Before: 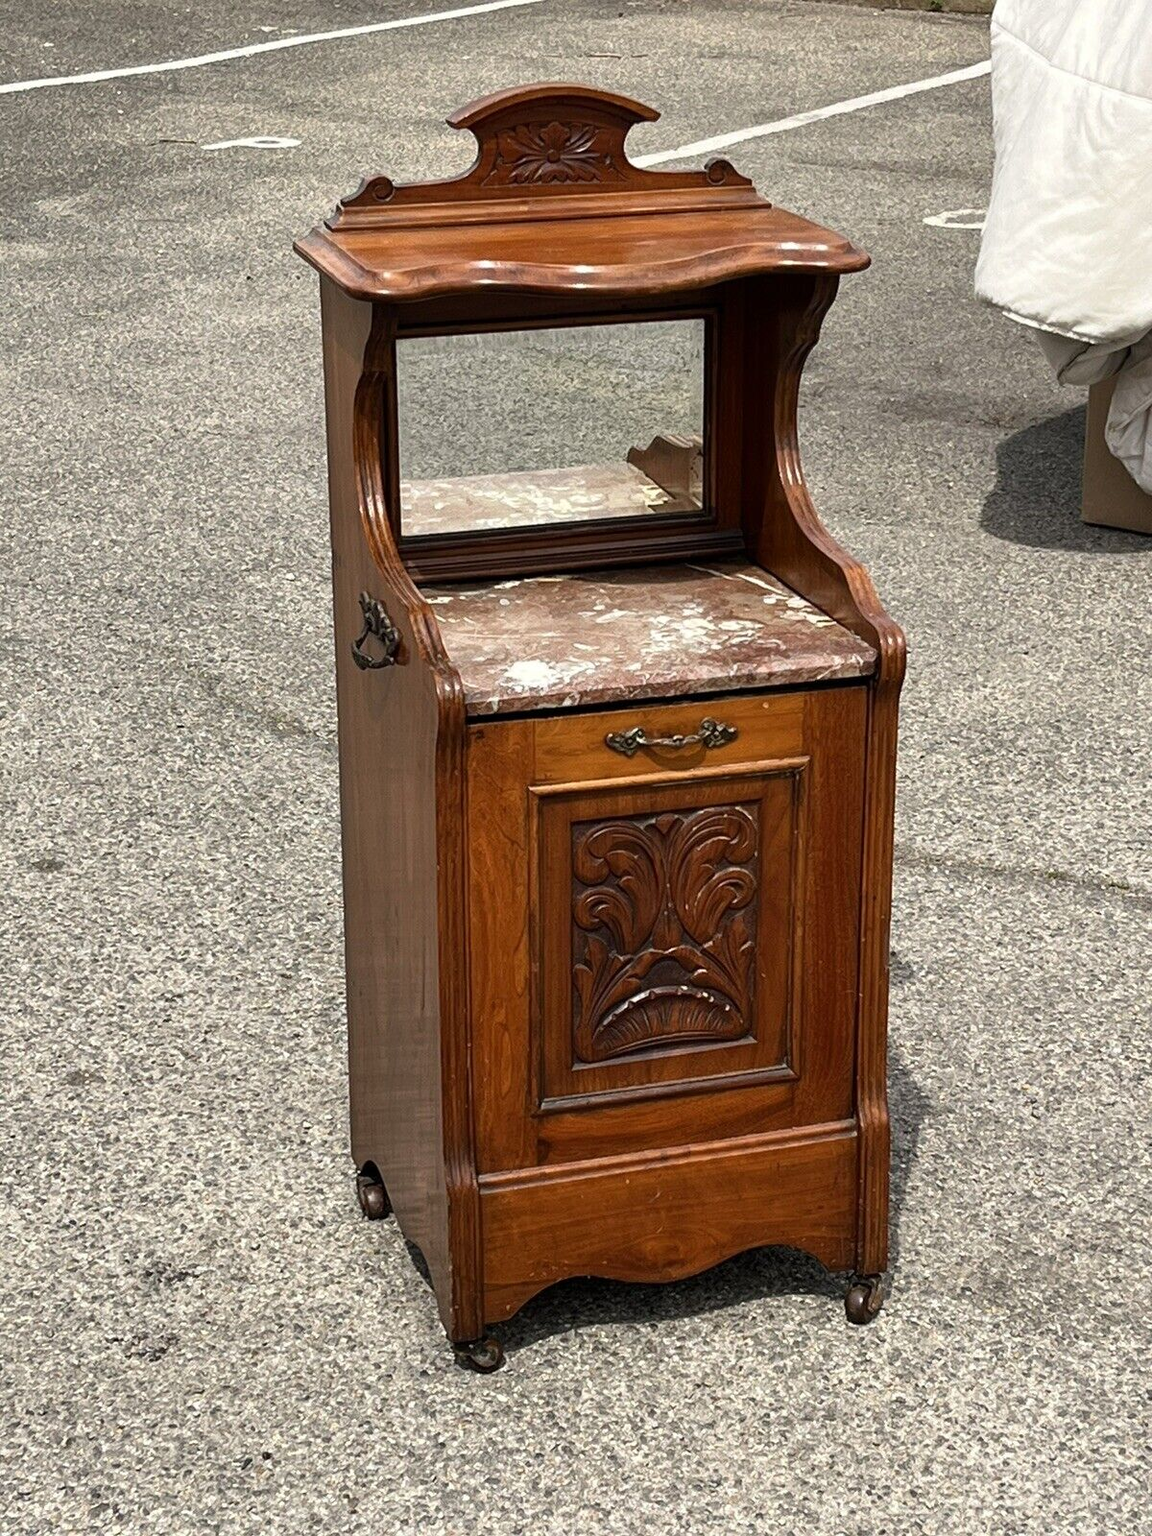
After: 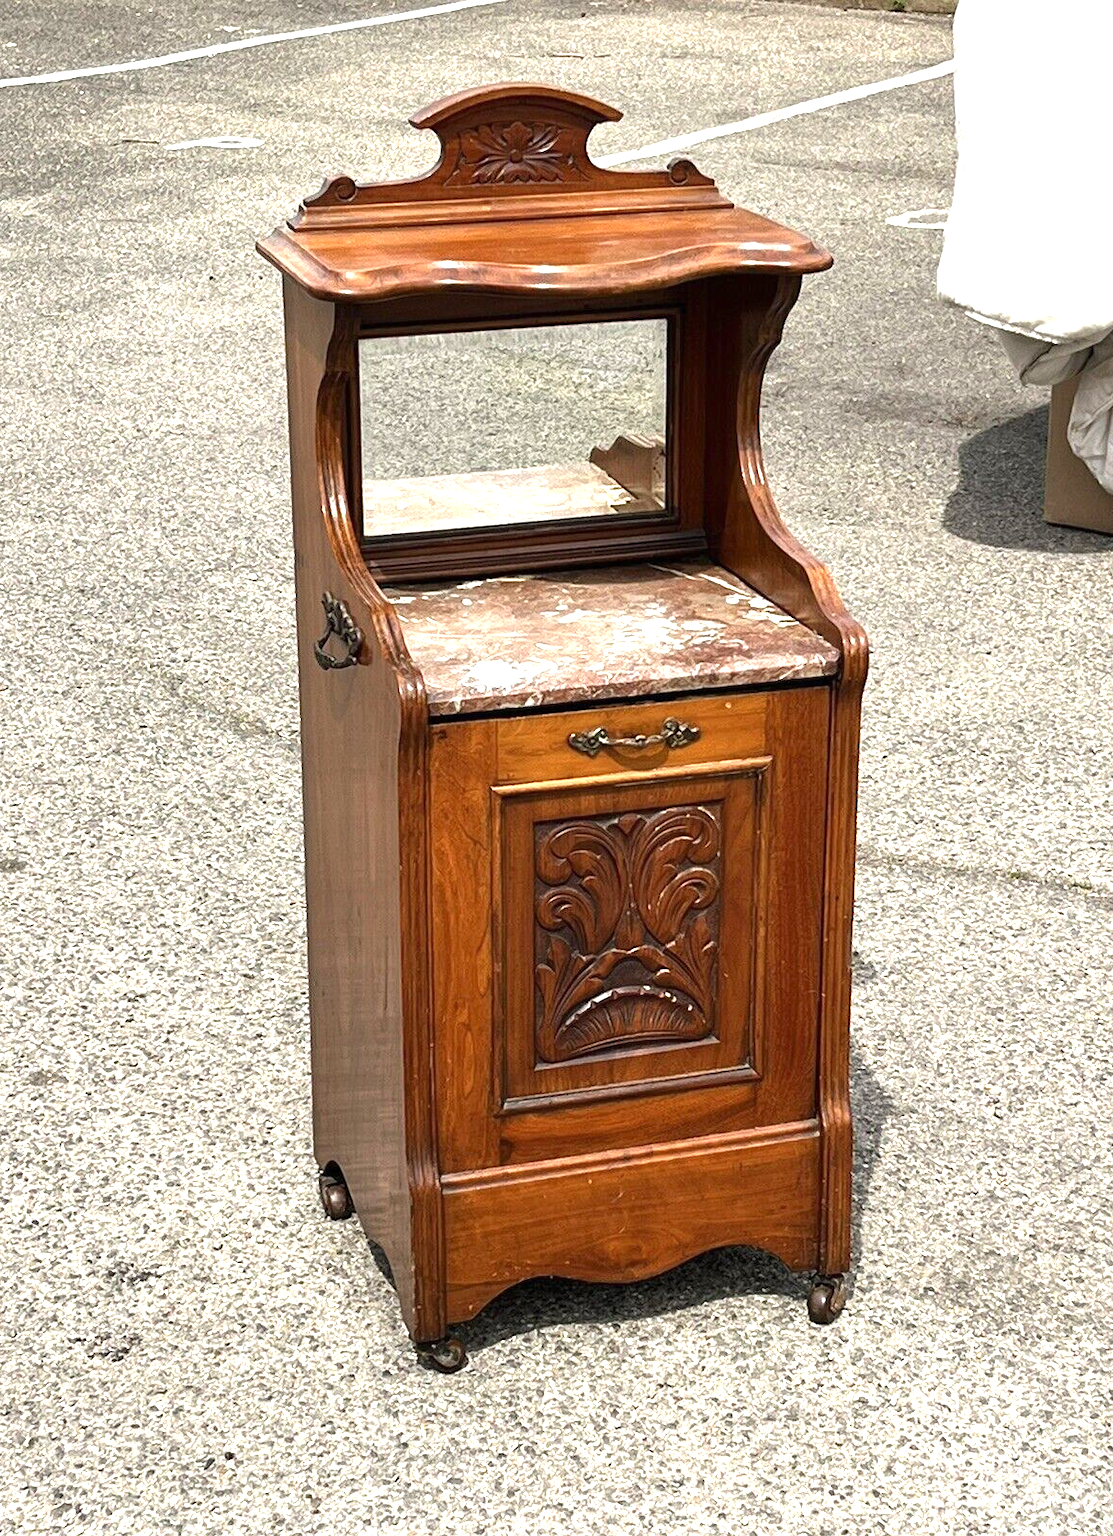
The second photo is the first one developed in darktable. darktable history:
exposure: black level correction 0, exposure 0.898 EV, compensate exposure bias true, compensate highlight preservation false
crop and rotate: left 3.276%
